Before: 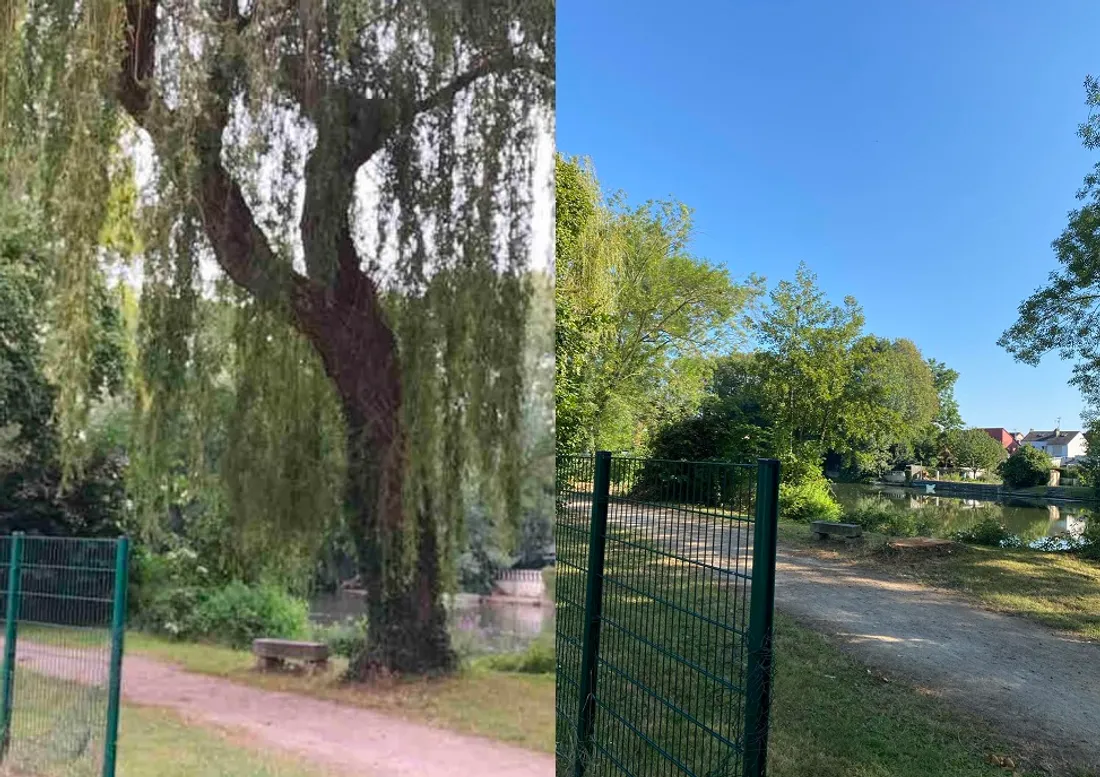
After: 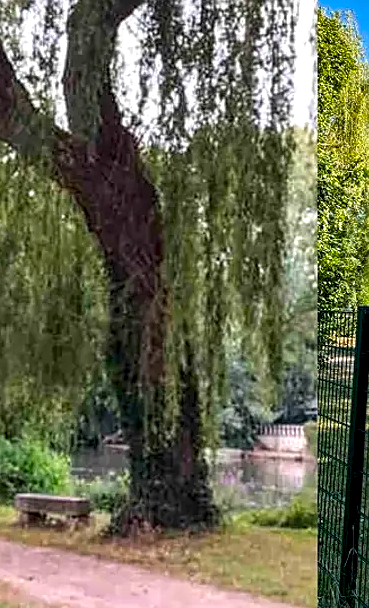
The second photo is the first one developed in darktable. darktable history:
crop and rotate: left 21.714%, top 18.727%, right 44.691%, bottom 2.983%
sharpen: on, module defaults
shadows and highlights: shadows 20.8, highlights -81.67, soften with gaussian
color balance rgb: linear chroma grading › global chroma 14.523%, perceptual saturation grading › global saturation 9.896%, global vibrance 3.742%
local contrast: detail 160%
